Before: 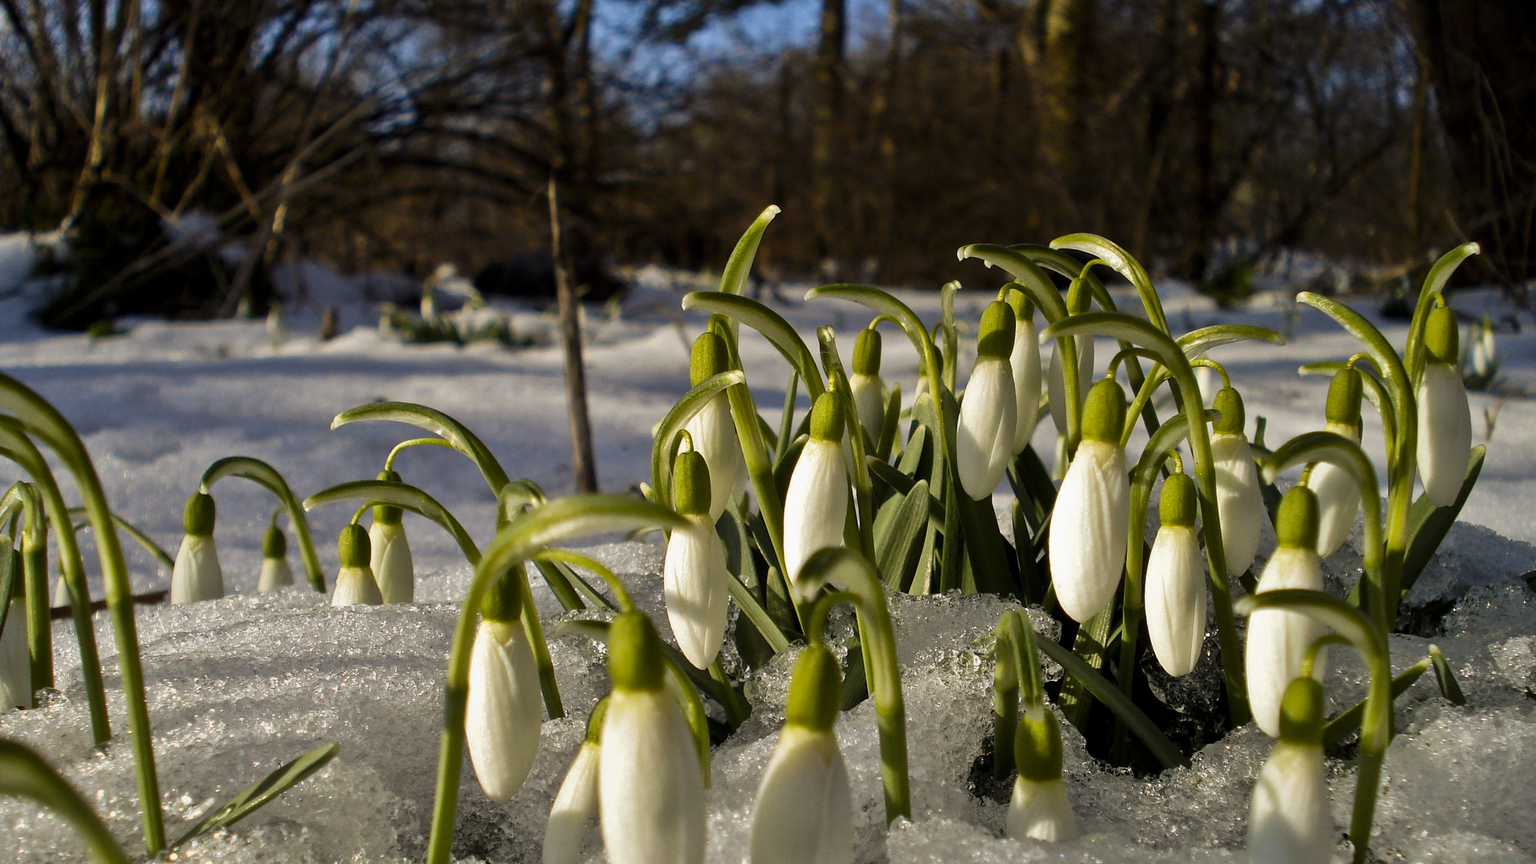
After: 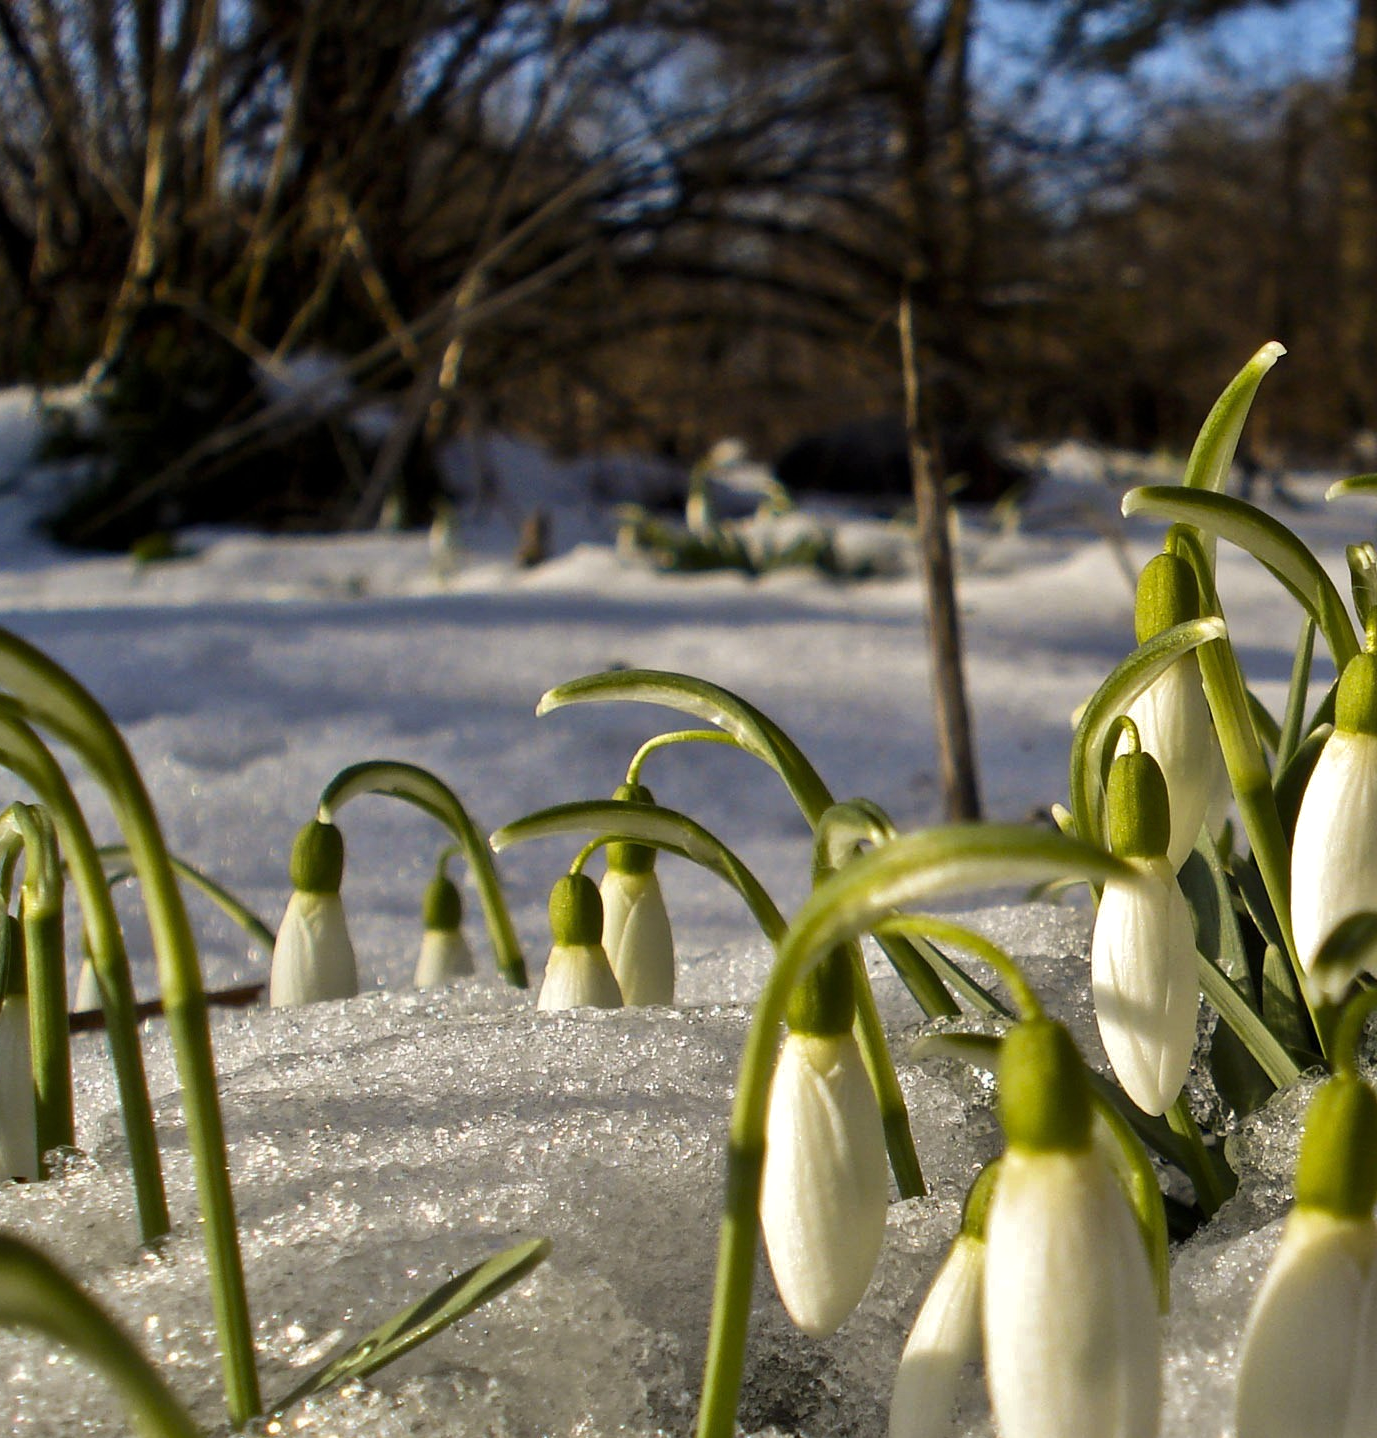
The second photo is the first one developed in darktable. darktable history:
crop: left 0.587%, right 45.588%, bottom 0.086%
exposure: exposure 0.197 EV, compensate highlight preservation false
